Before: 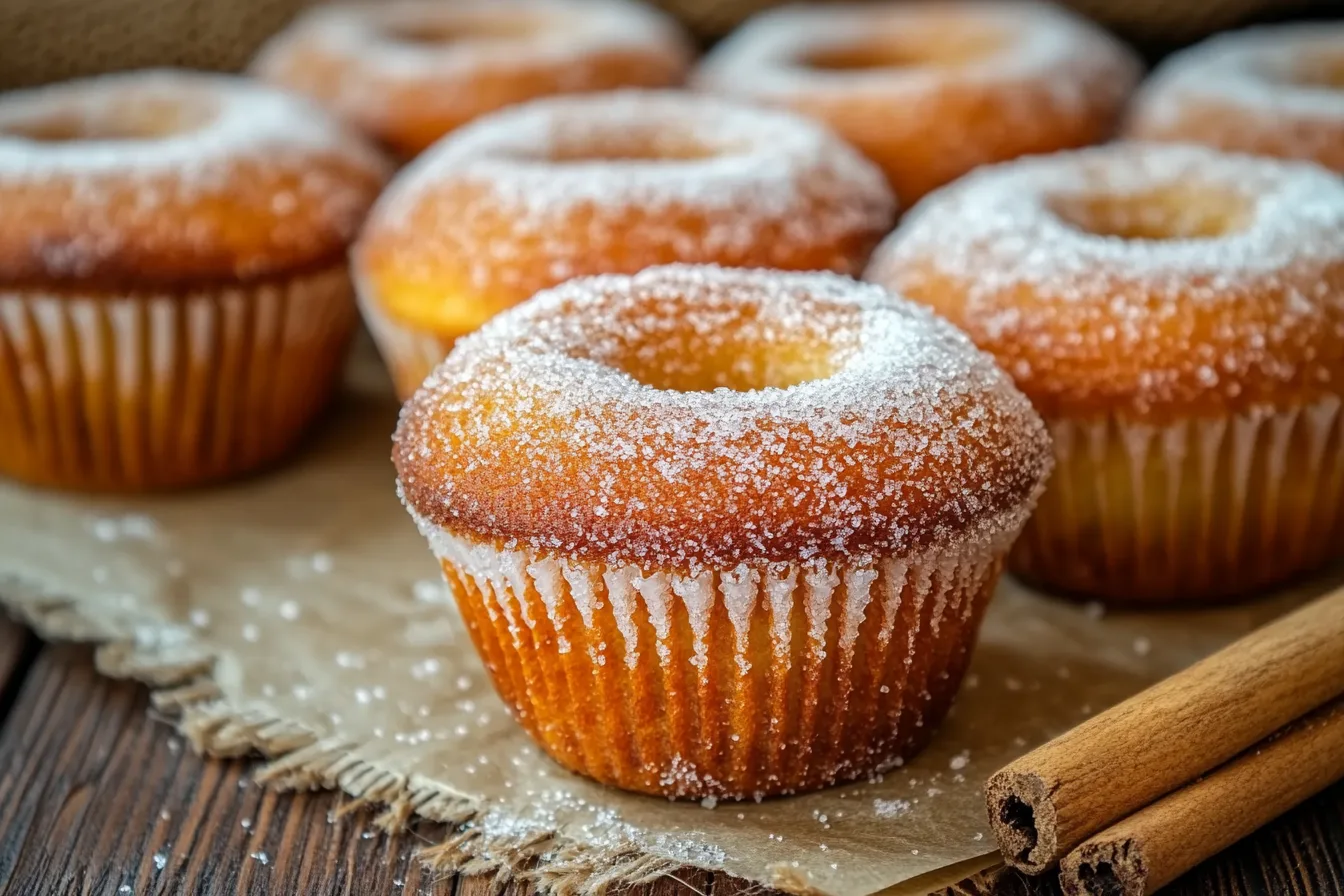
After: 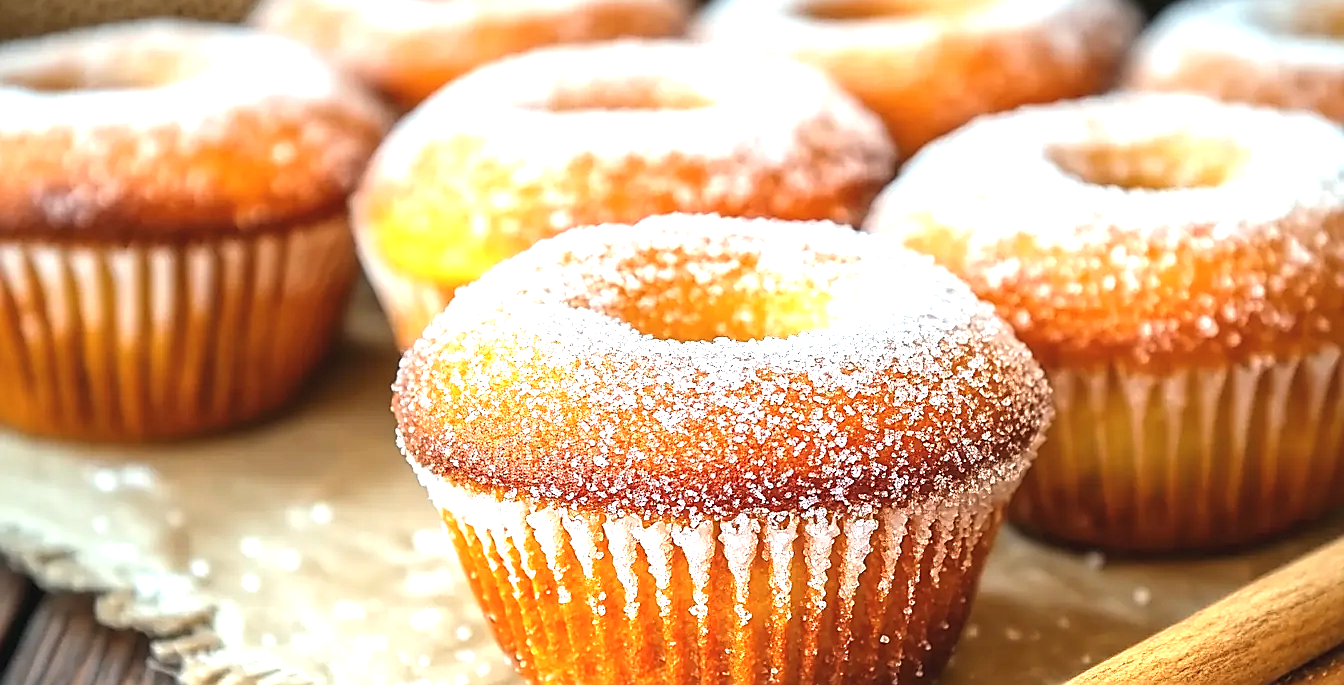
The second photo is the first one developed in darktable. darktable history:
sharpen: radius 1.412, amount 1.24, threshold 0.849
exposure: black level correction -0.002, exposure 1.343 EV, compensate highlight preservation false
crop: top 5.623%, bottom 17.88%
